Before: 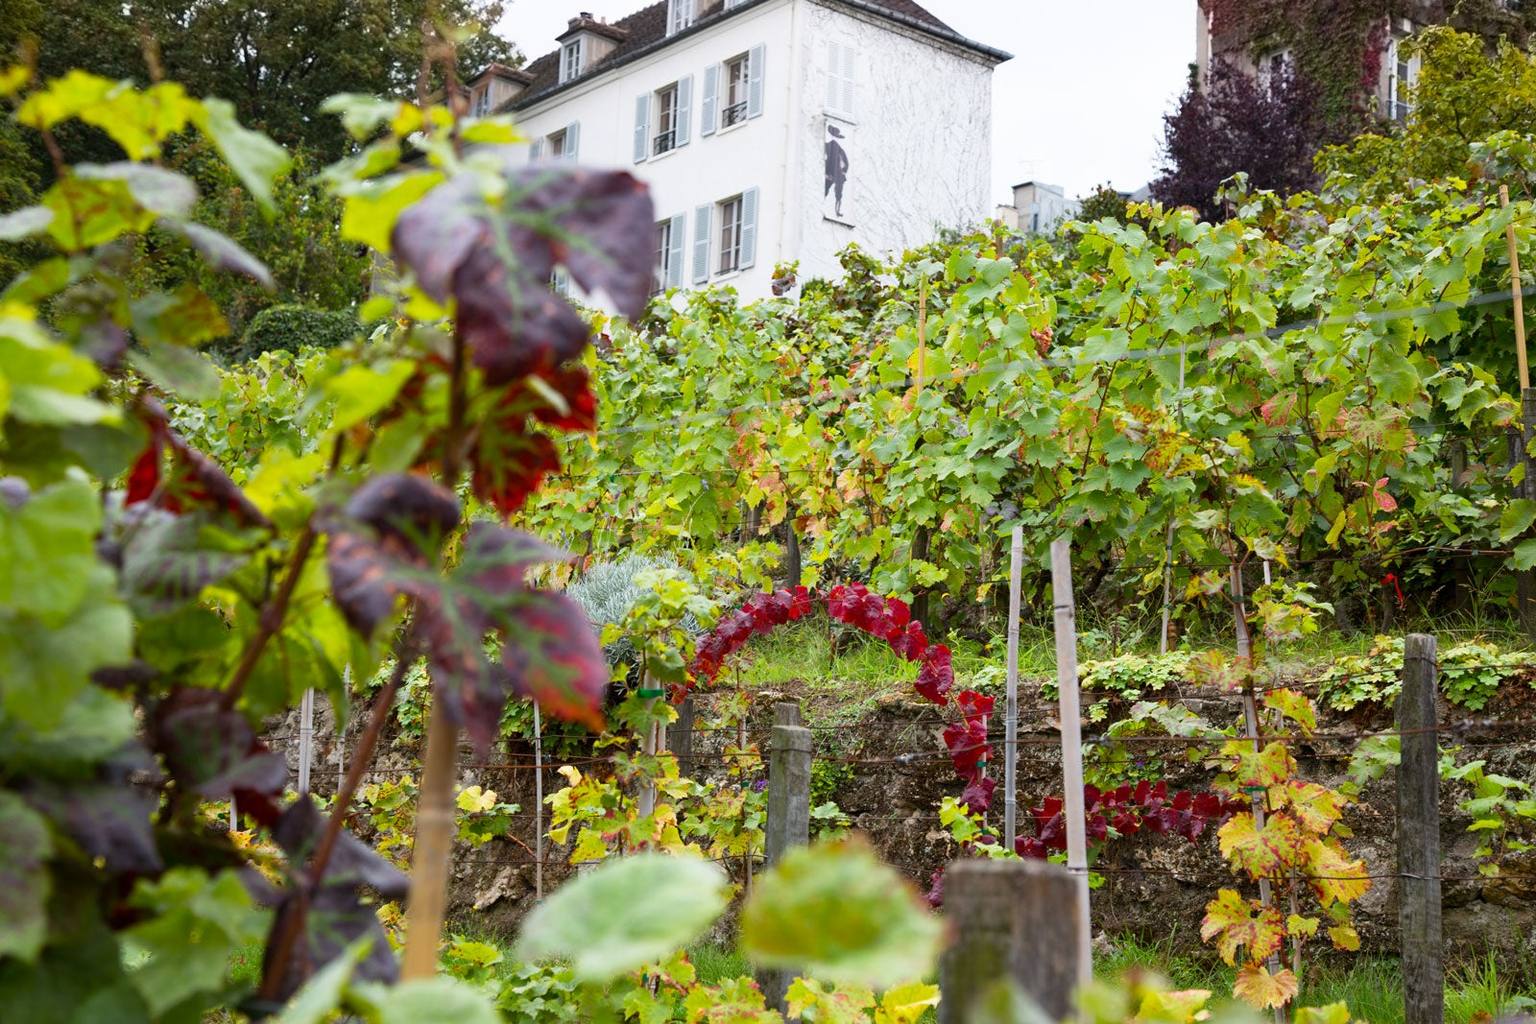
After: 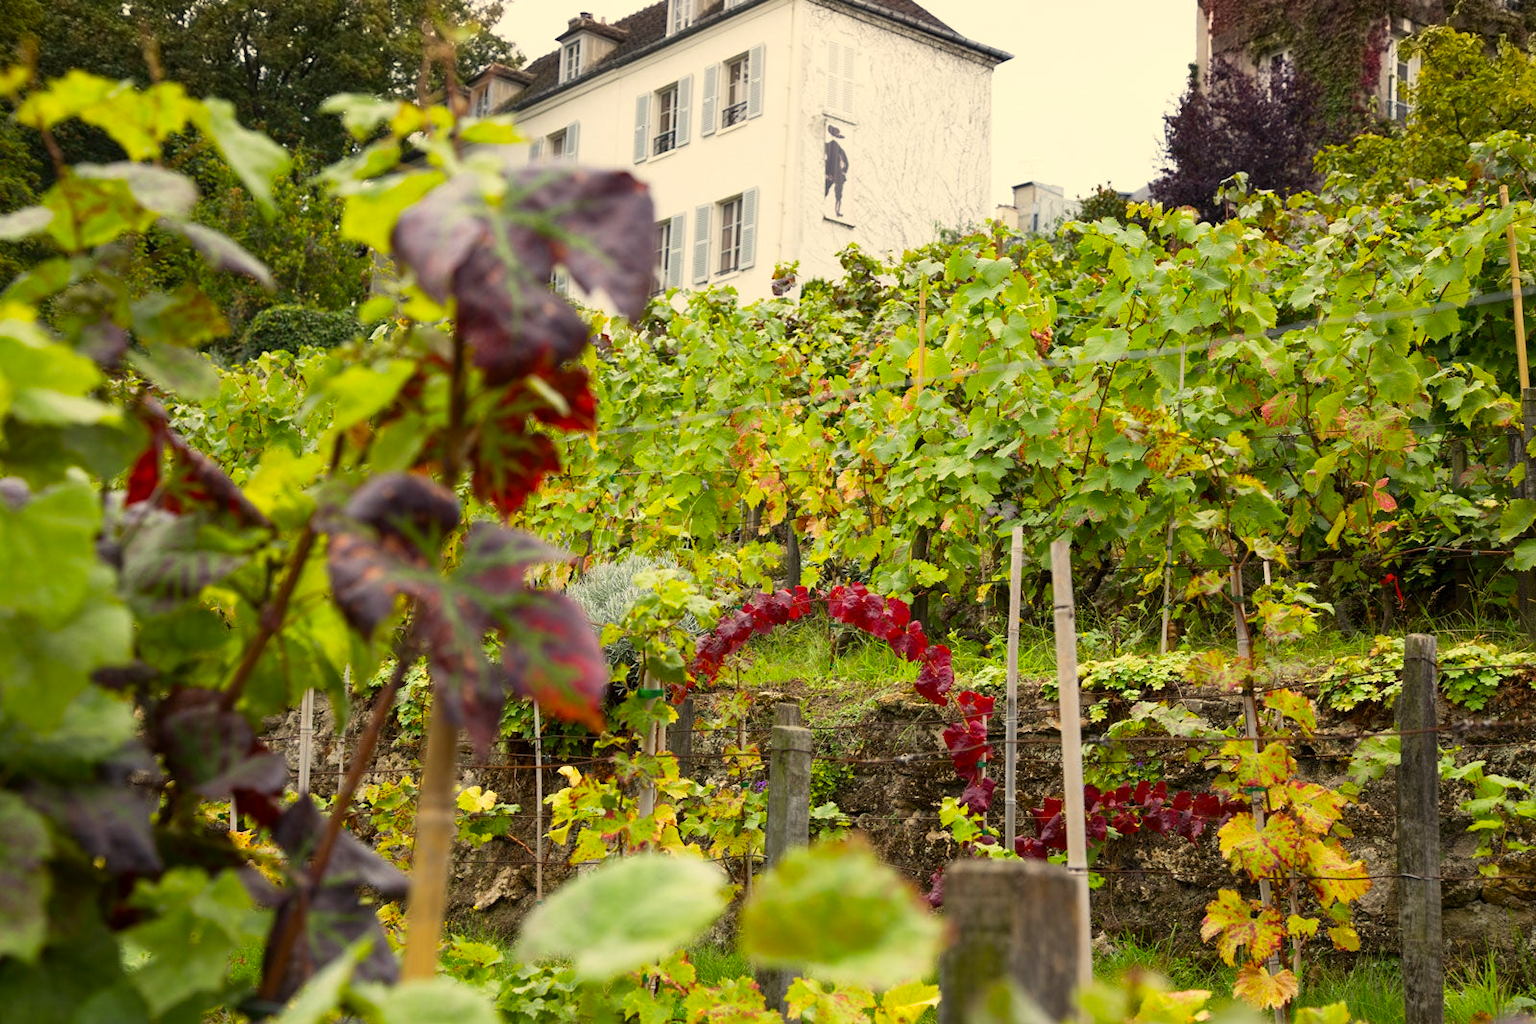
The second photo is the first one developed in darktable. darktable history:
color correction: highlights a* 2.66, highlights b* 23.25
